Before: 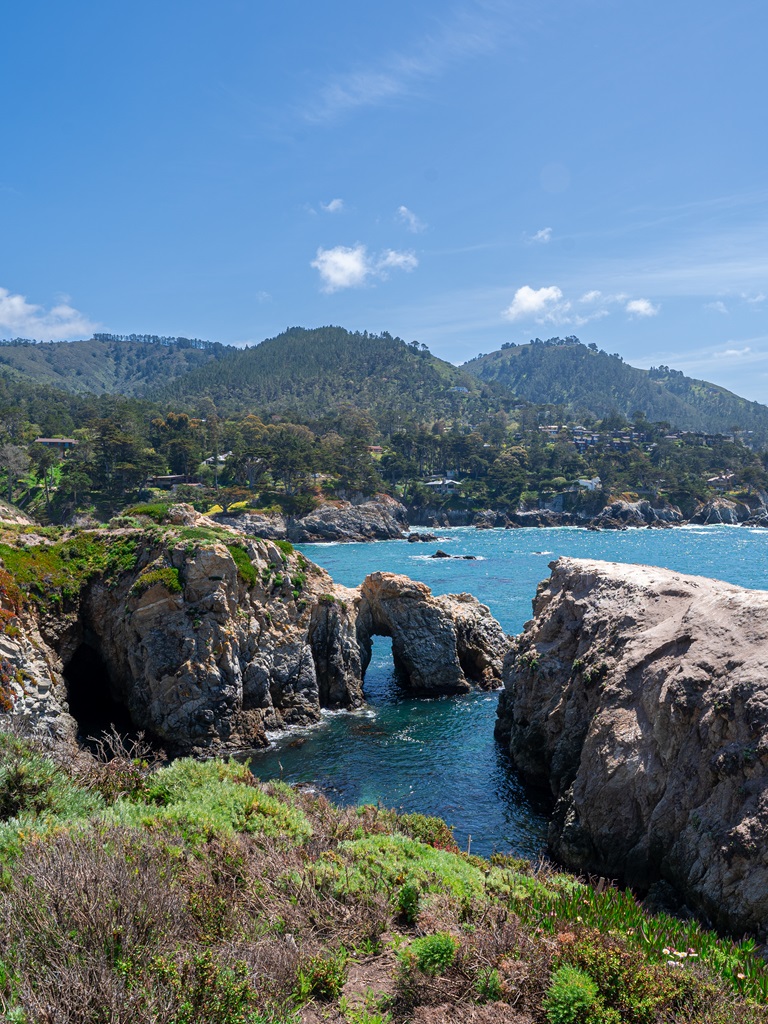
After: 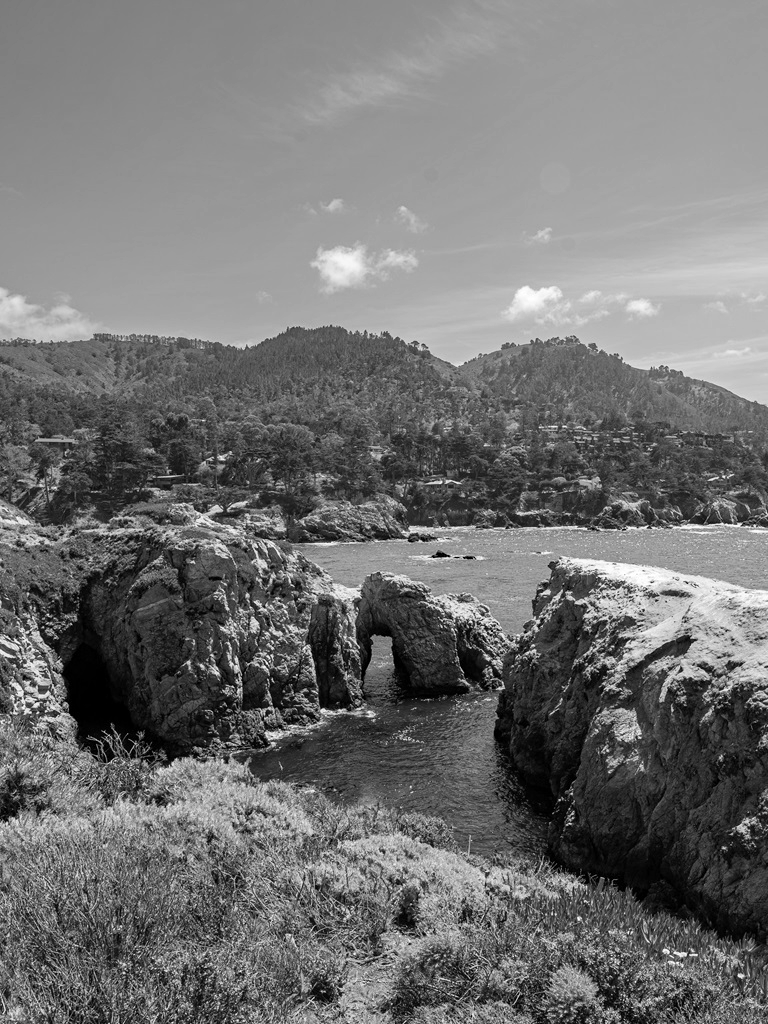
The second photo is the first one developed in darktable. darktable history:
color zones: curves: ch2 [(0, 0.5) (0.084, 0.497) (0.323, 0.335) (0.4, 0.497) (1, 0.5)], process mode strong
haze removal: strength 0.29, distance 0.25, compatibility mode true, adaptive false
monochrome: a 32, b 64, size 2.3
base curve: curves: ch0 [(0, 0) (0.472, 0.508) (1, 1)]
contrast brightness saturation: contrast 0.1, brightness 0.03, saturation 0.09
